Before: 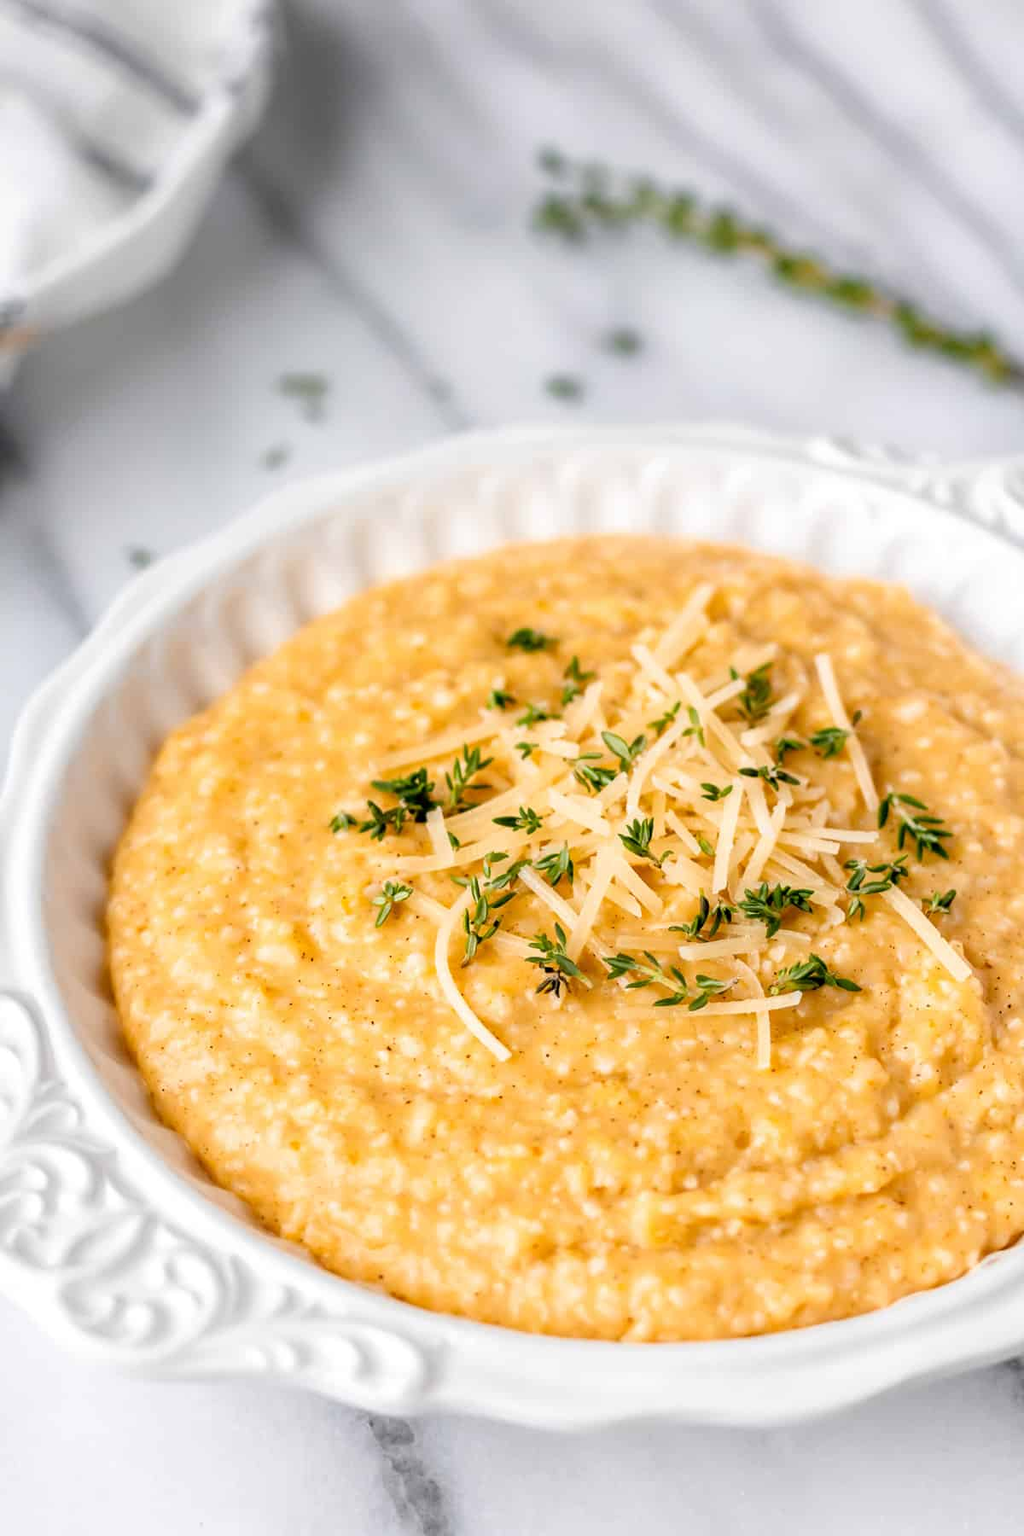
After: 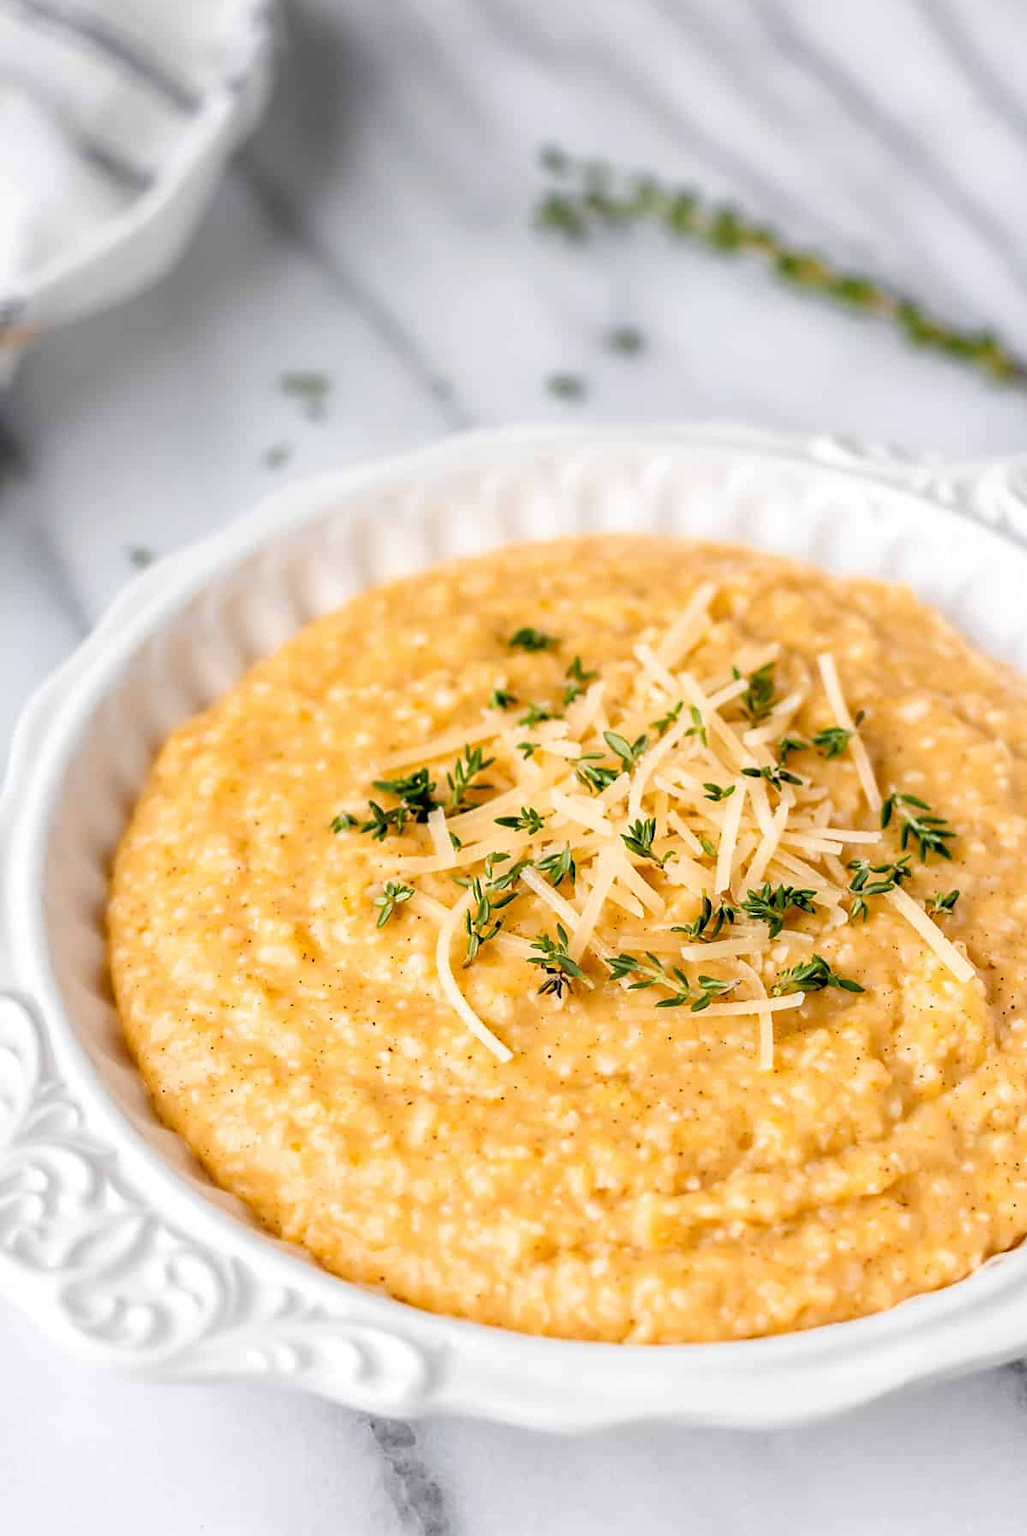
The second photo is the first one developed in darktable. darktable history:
sharpen: radius 1.499, amount 0.4, threshold 1.521
crop: top 0.202%, bottom 0.099%
